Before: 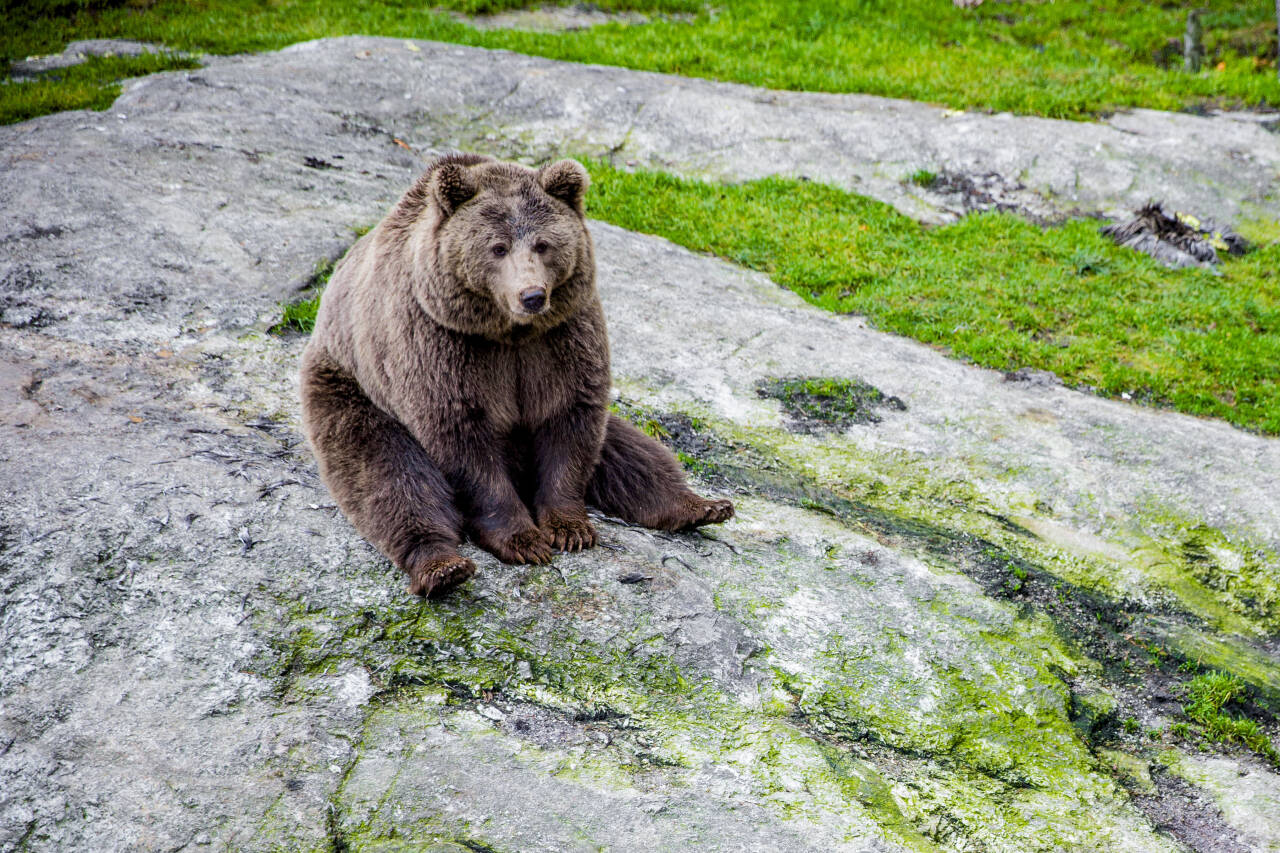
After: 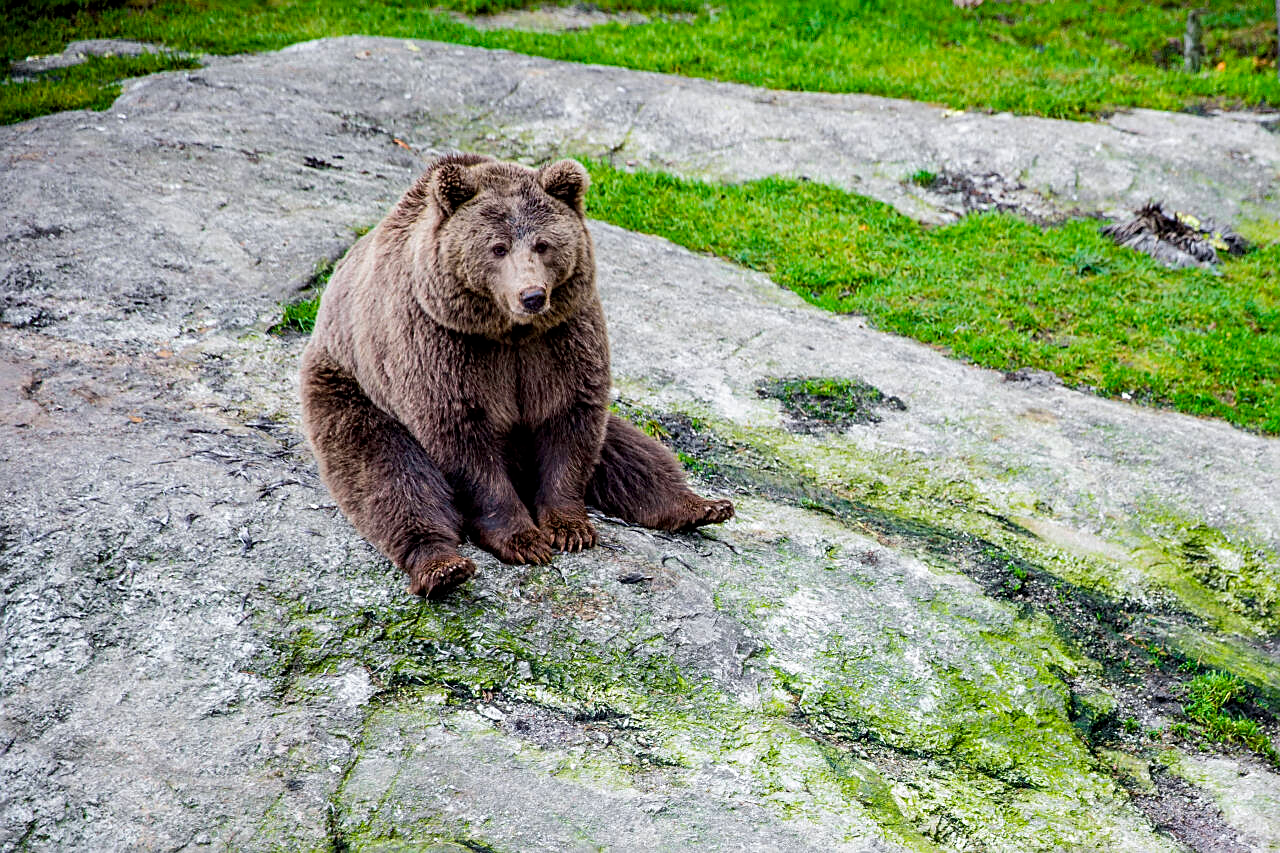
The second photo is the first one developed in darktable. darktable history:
contrast brightness saturation: saturation -0.049
sharpen: amount 0.495
